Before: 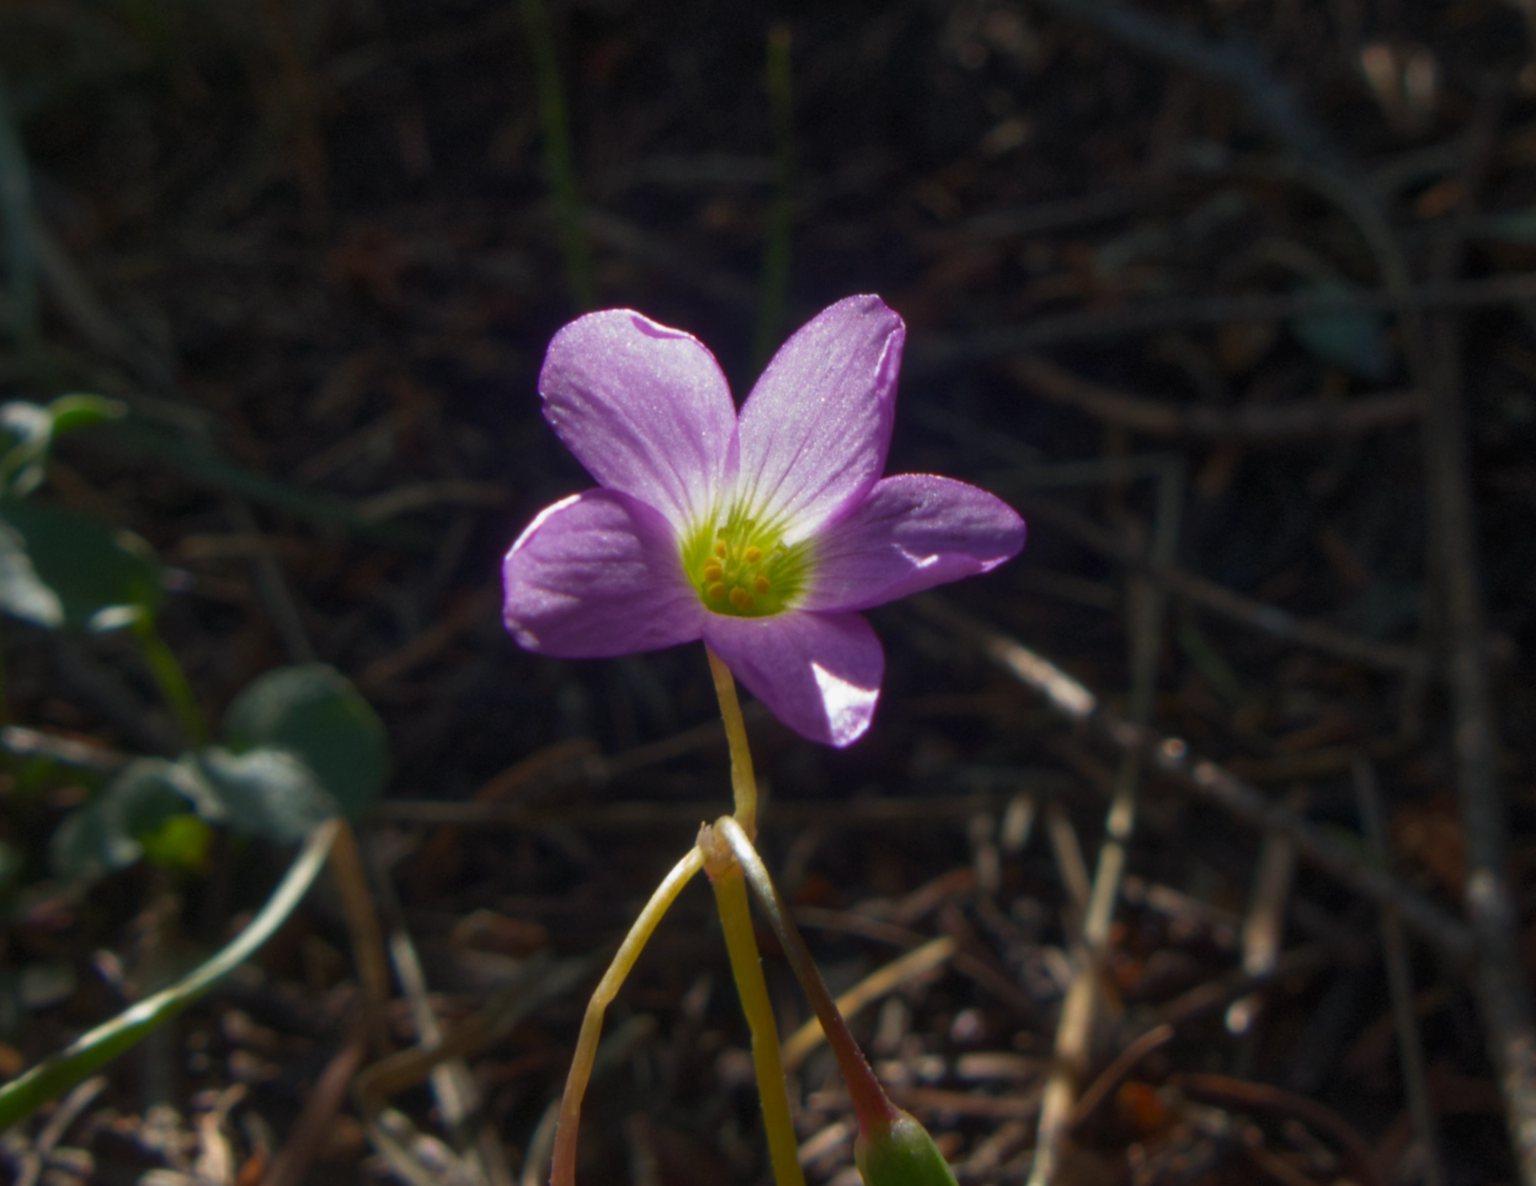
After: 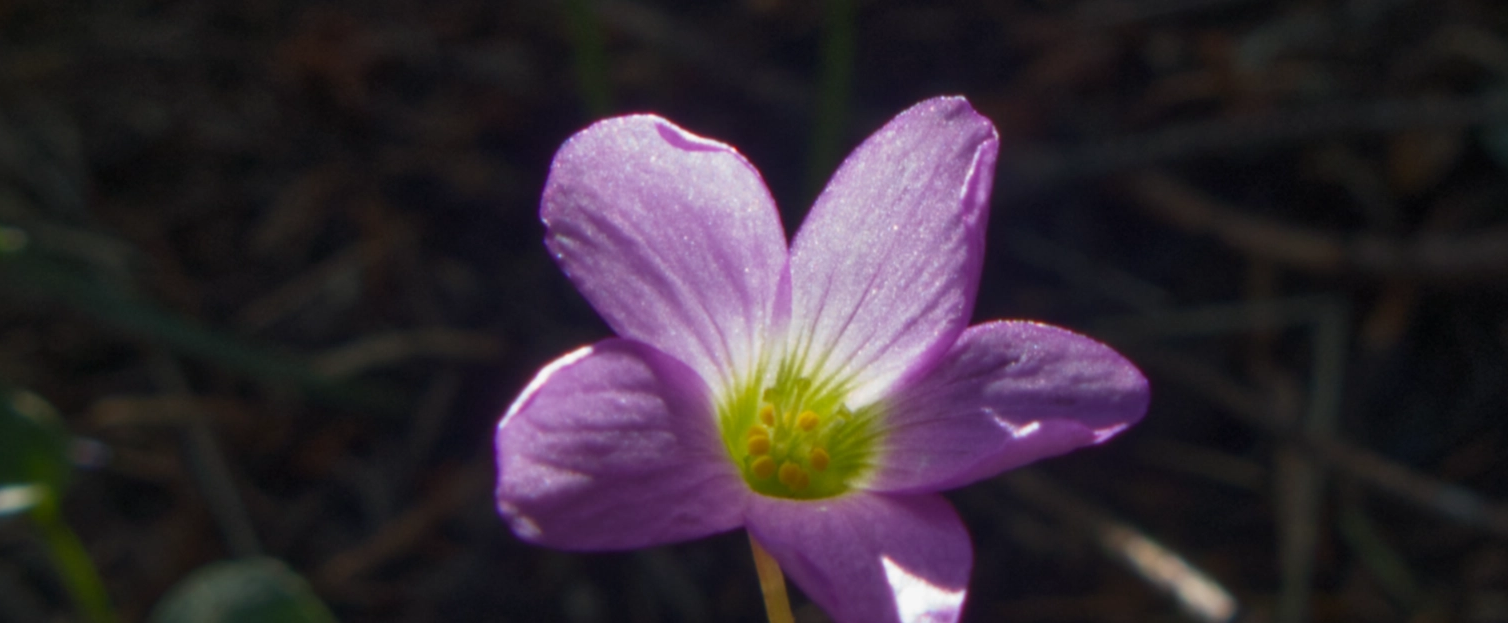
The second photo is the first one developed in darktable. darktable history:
crop: left 6.971%, top 18.396%, right 14.453%, bottom 39.534%
exposure: compensate highlight preservation false
